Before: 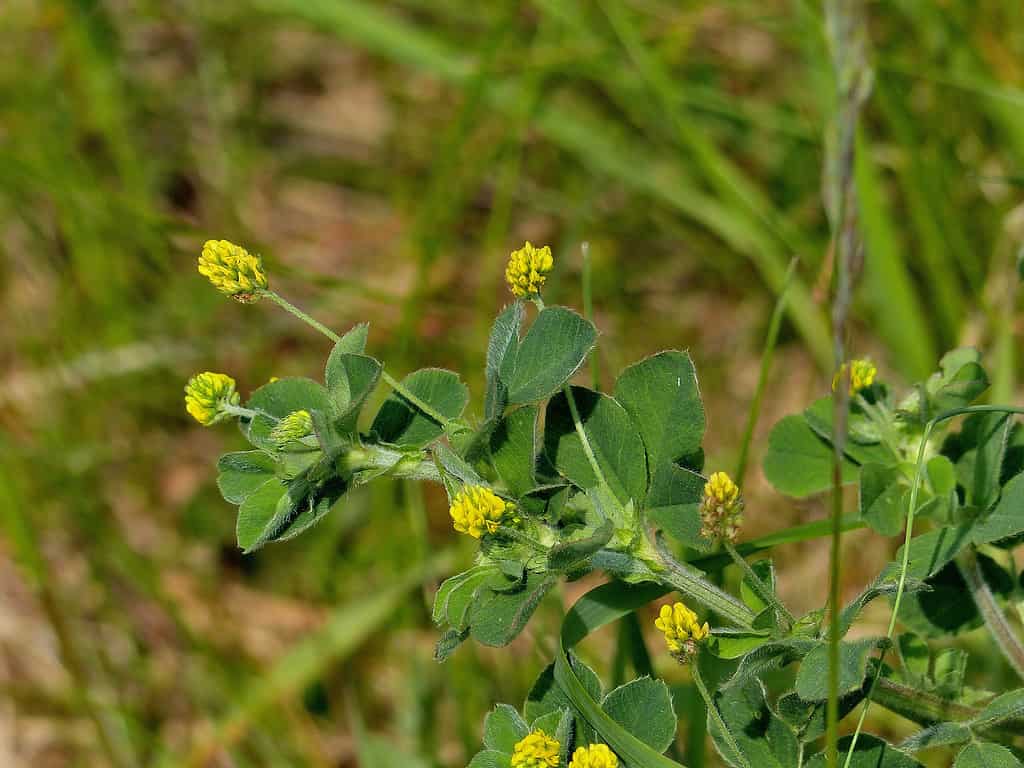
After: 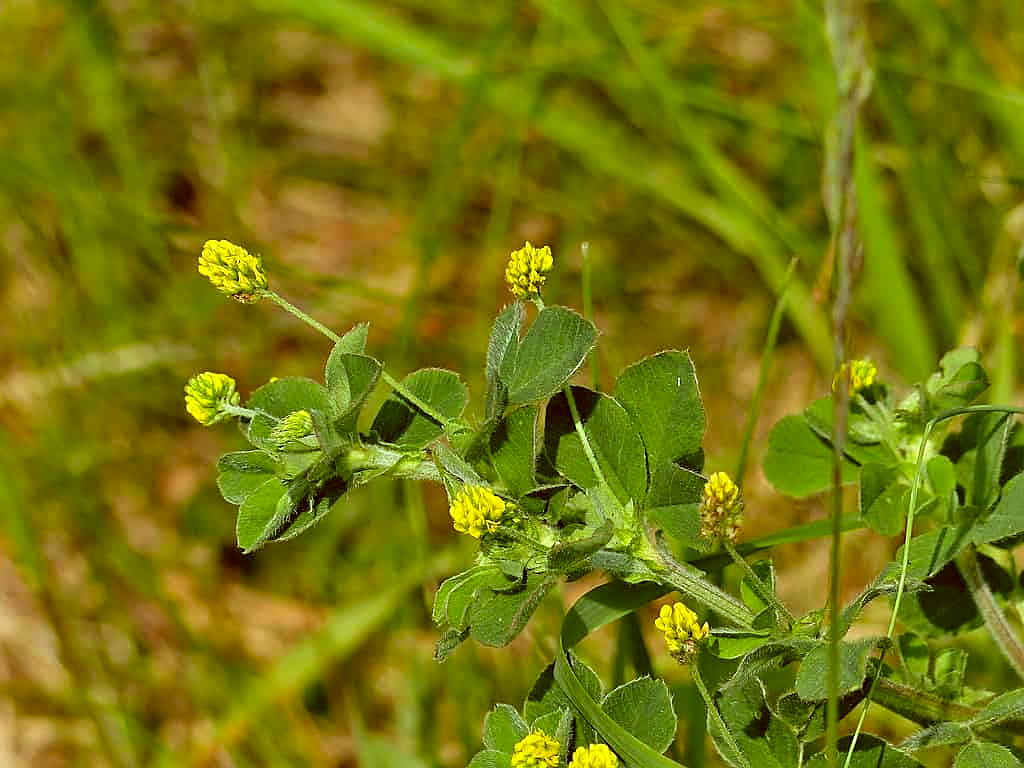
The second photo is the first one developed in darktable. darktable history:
exposure: exposure 0.296 EV, compensate exposure bias true, compensate highlight preservation false
sharpen: on, module defaults
color correction: highlights a* -6.01, highlights b* 9.59, shadows a* 10.2, shadows b* 23.28
